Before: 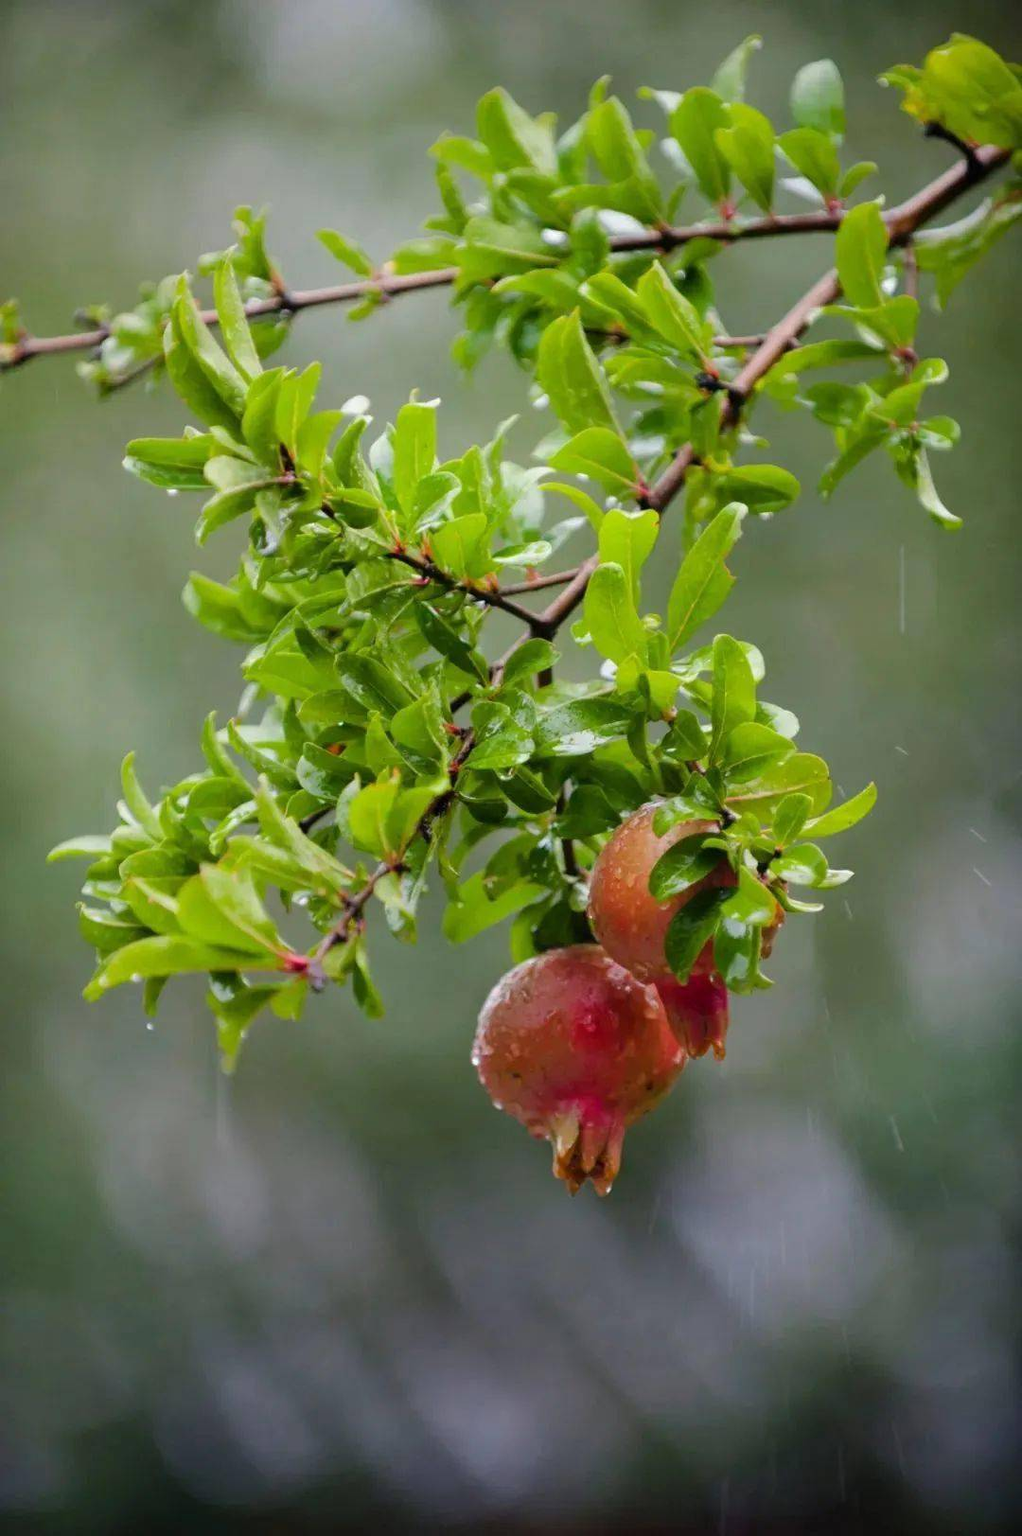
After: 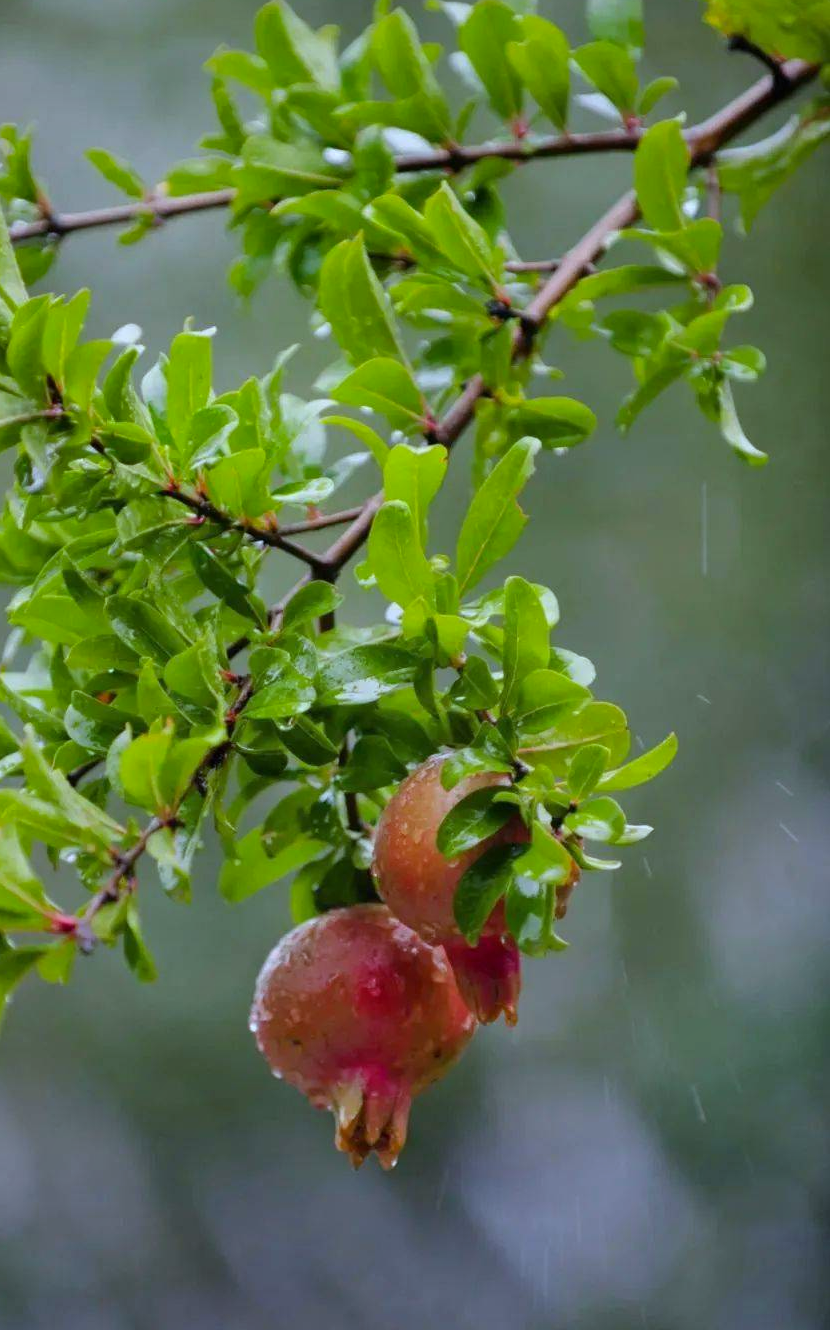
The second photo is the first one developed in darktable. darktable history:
white balance: red 0.931, blue 1.11
crop: left 23.095%, top 5.827%, bottom 11.854%
shadows and highlights: white point adjustment -3.64, highlights -63.34, highlights color adjustment 42%, soften with gaussian
